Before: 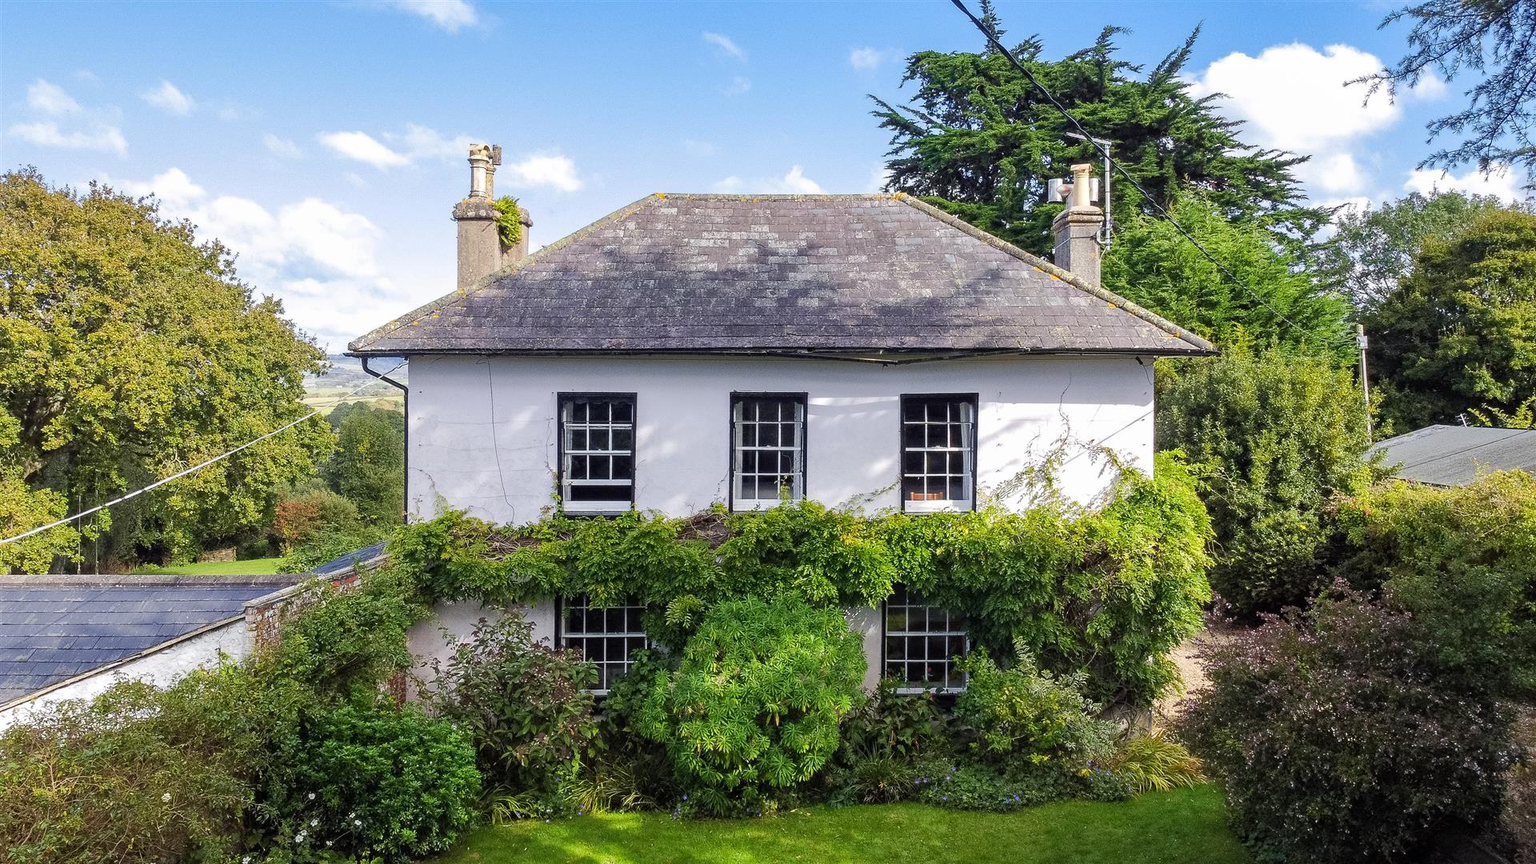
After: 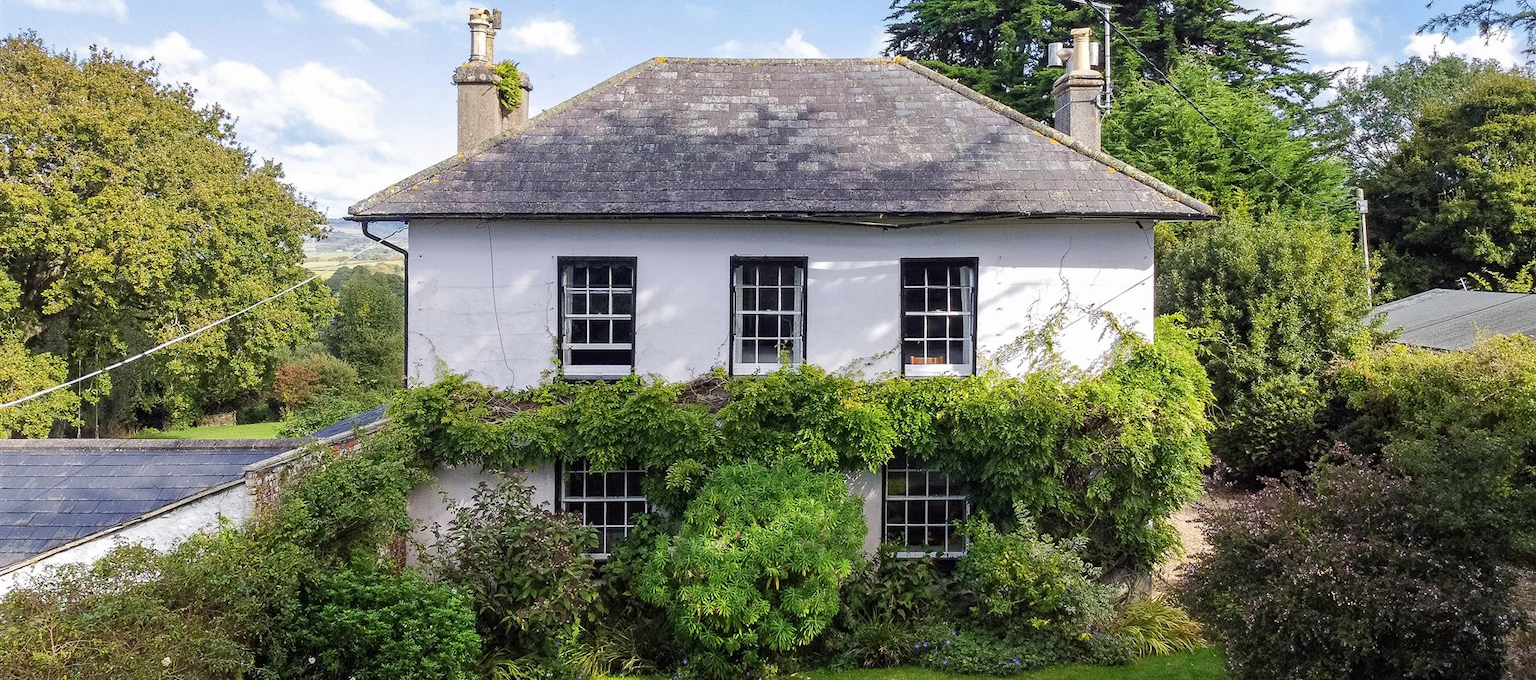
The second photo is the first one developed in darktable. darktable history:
crop and rotate: top 15.82%, bottom 5.452%
contrast brightness saturation: saturation -0.066
